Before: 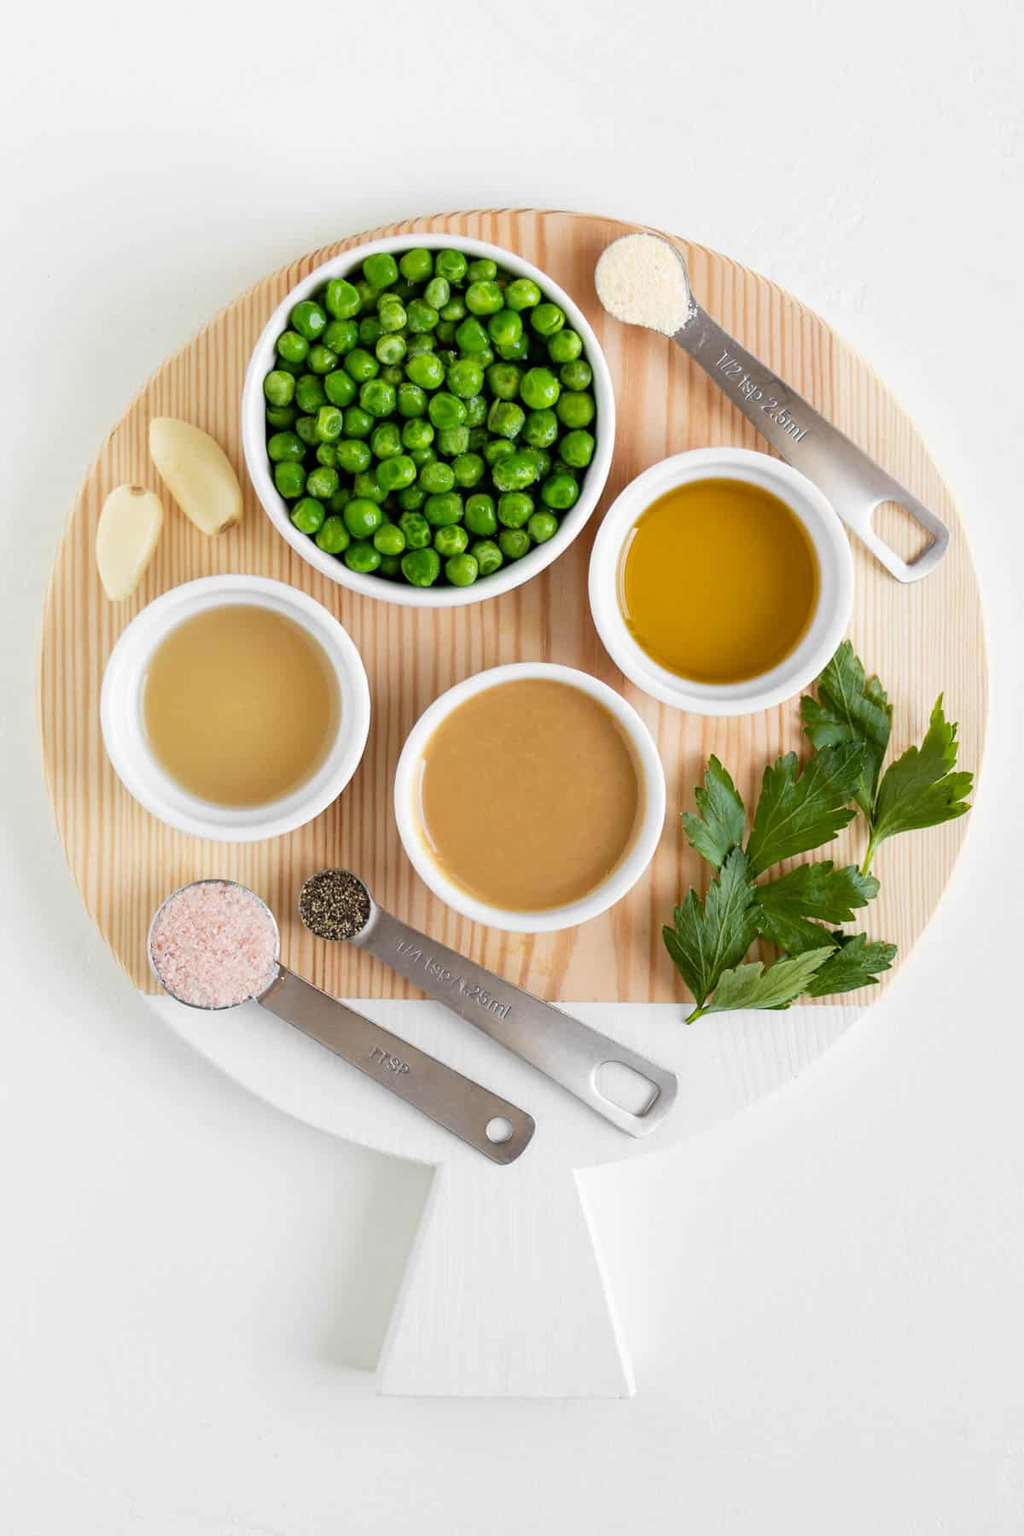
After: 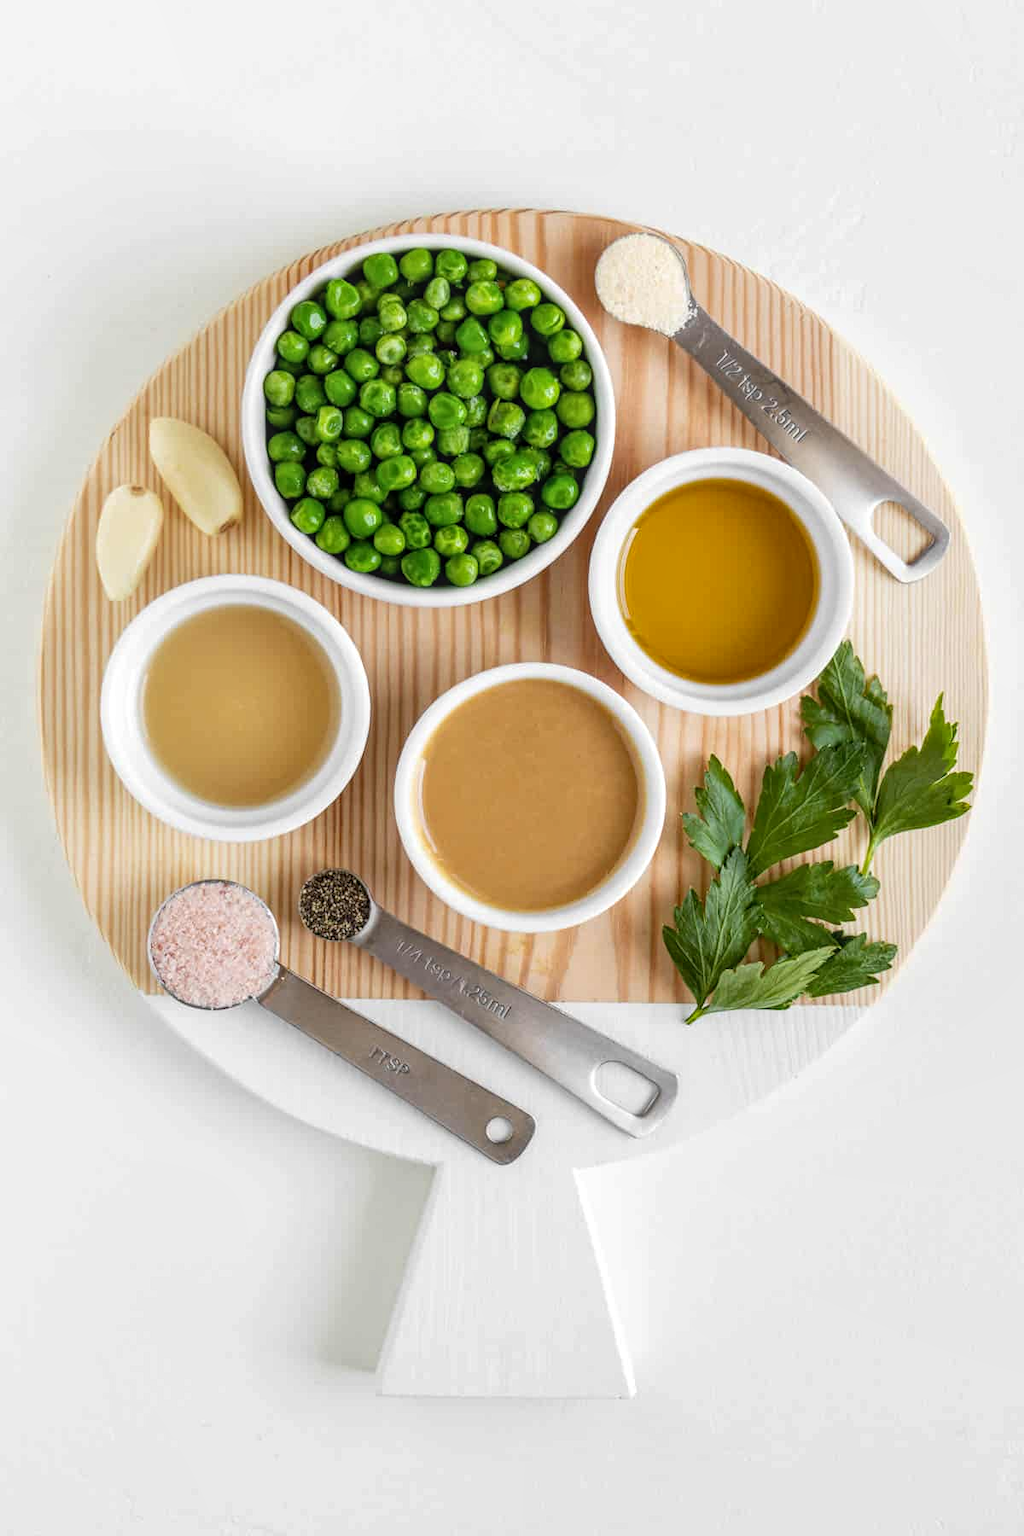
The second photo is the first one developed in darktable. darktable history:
local contrast: highlights 5%, shadows 3%, detail 134%
